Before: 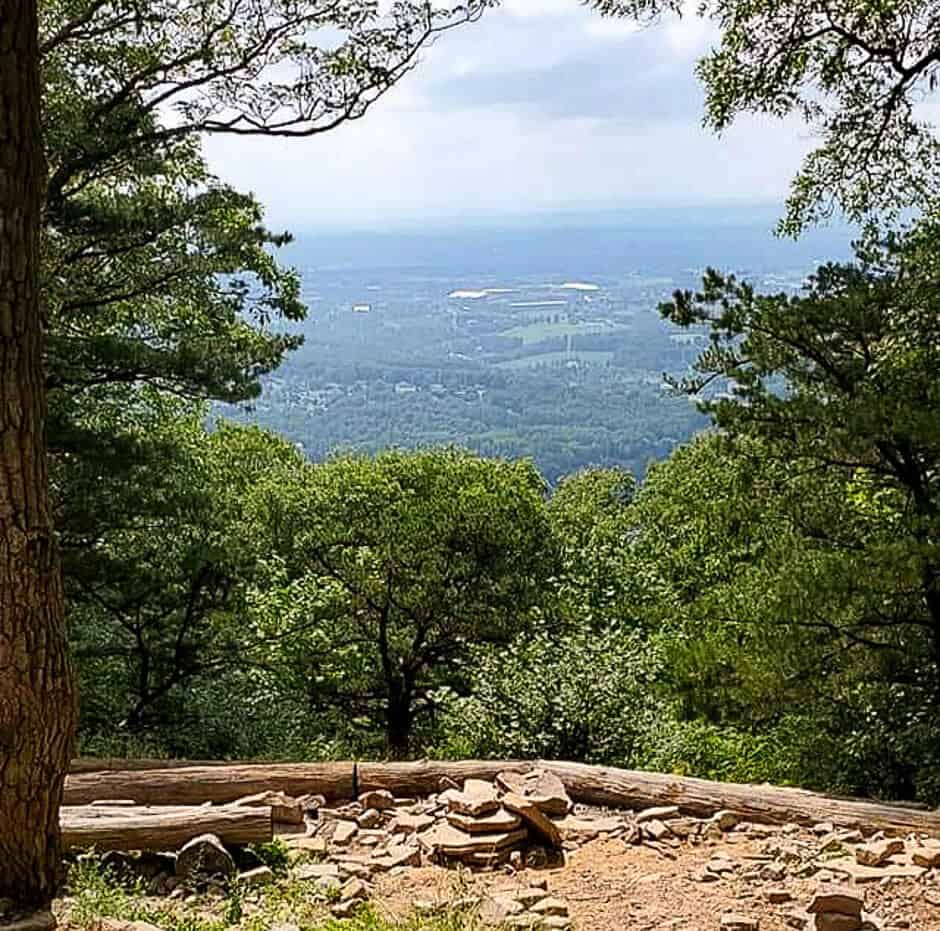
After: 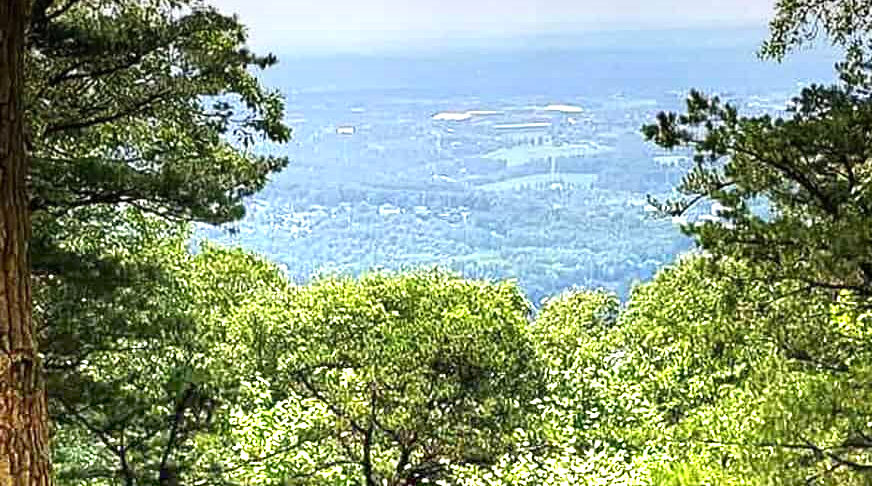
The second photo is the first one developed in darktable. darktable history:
crop: left 1.744%, top 19.225%, right 5.069%, bottom 28.357%
graduated density: density -3.9 EV
